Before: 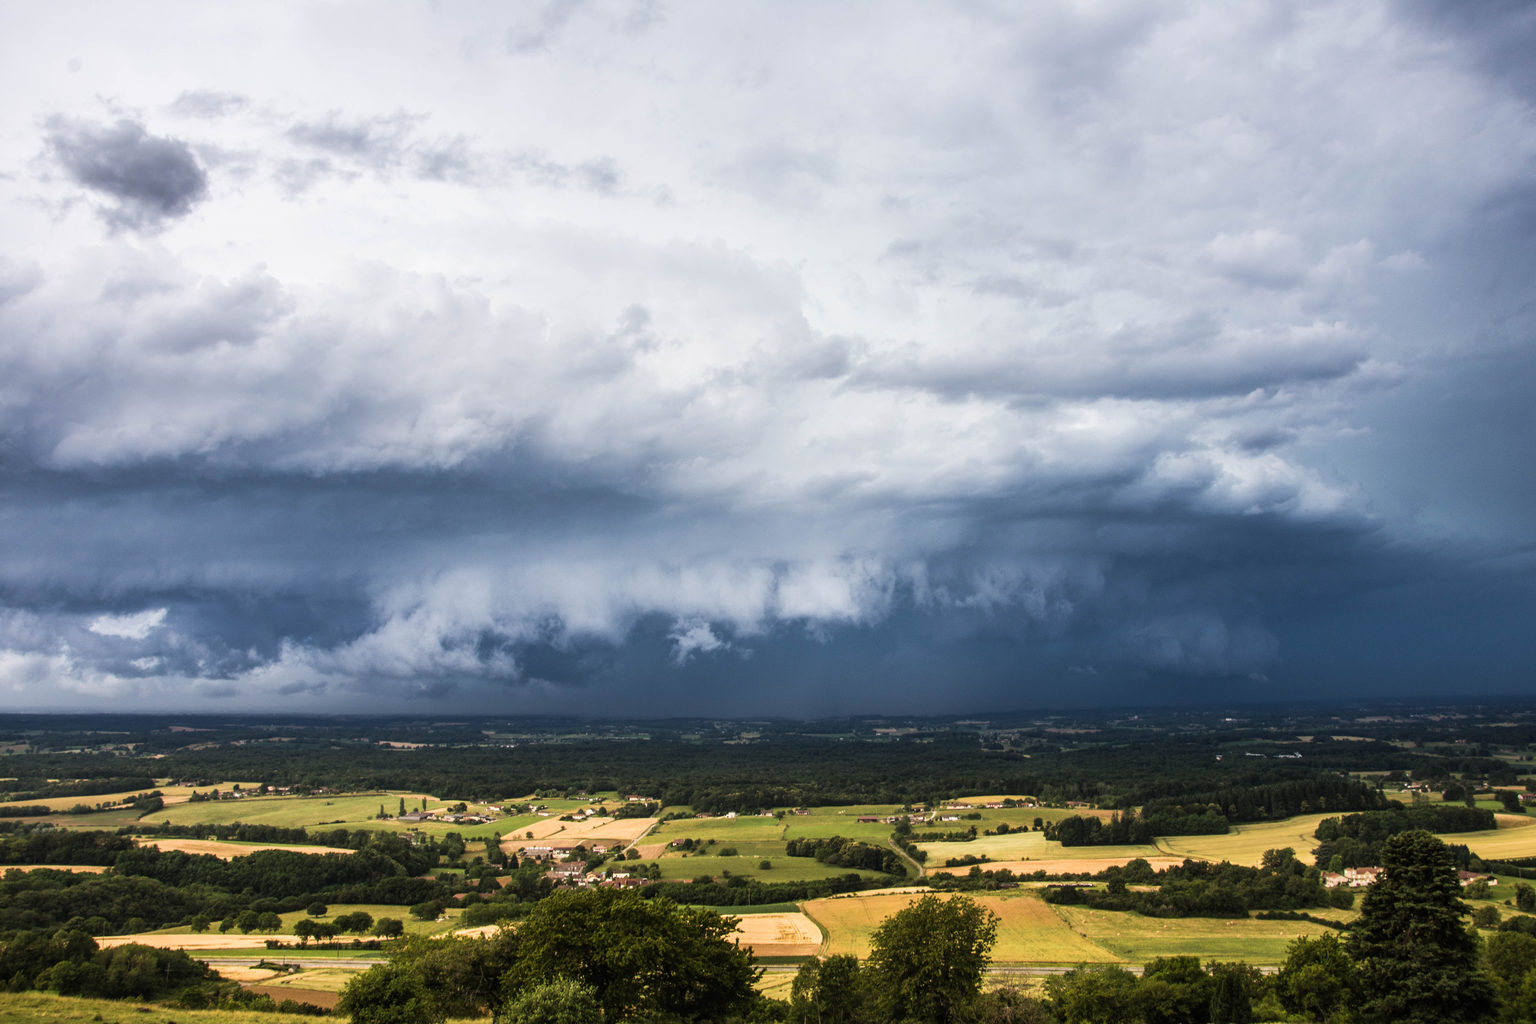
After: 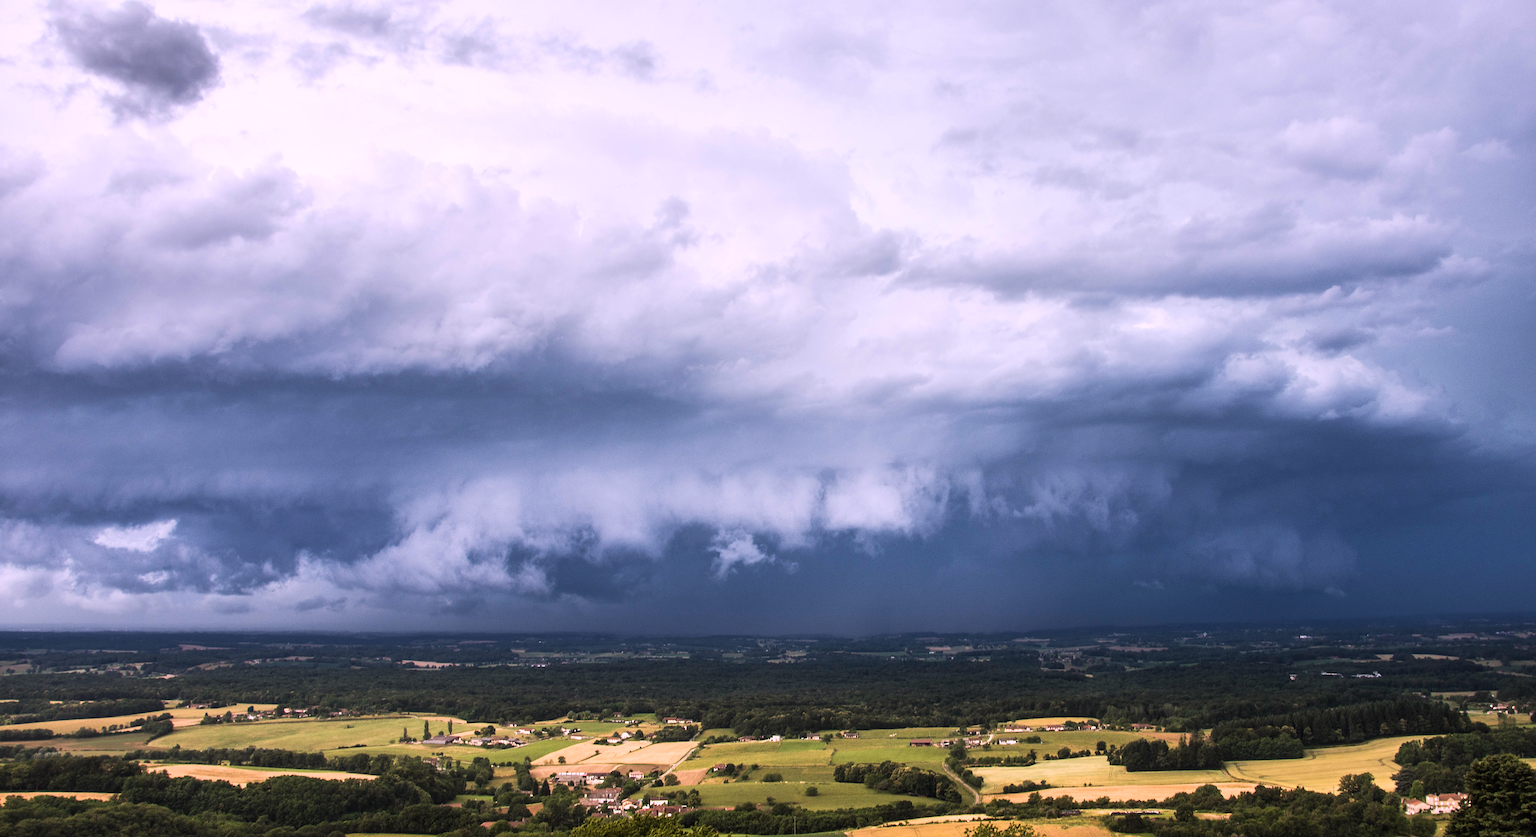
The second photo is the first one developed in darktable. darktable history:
white balance: red 1.066, blue 1.119
crop and rotate: angle 0.03°, top 11.643%, right 5.651%, bottom 11.189%
sharpen: on, module defaults
